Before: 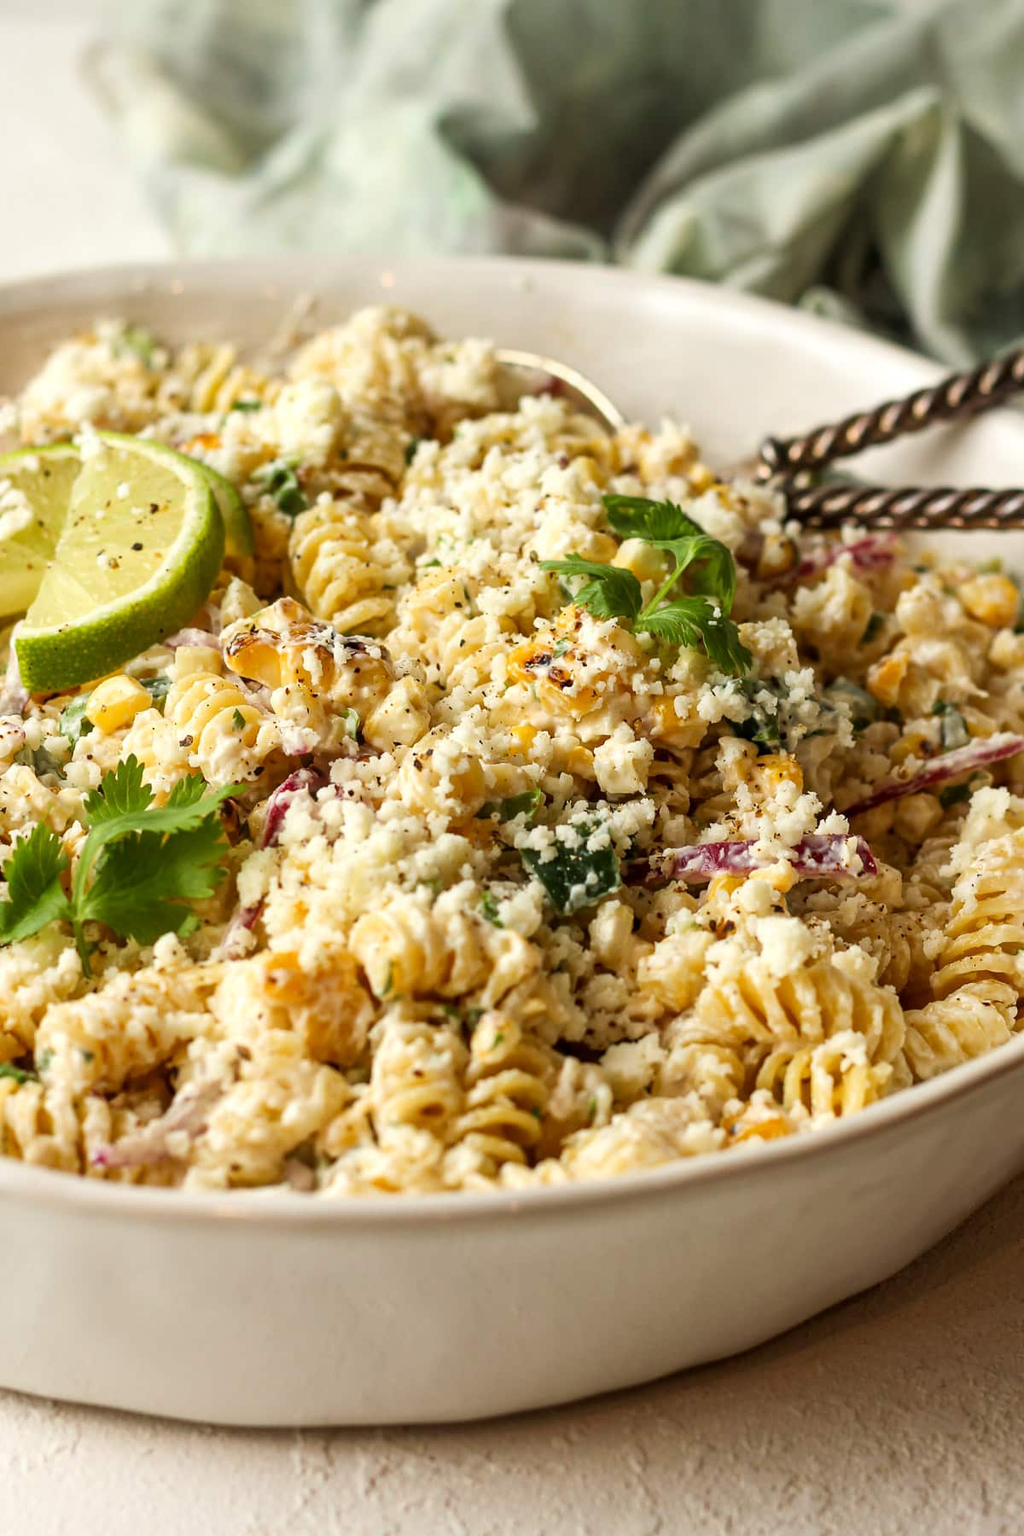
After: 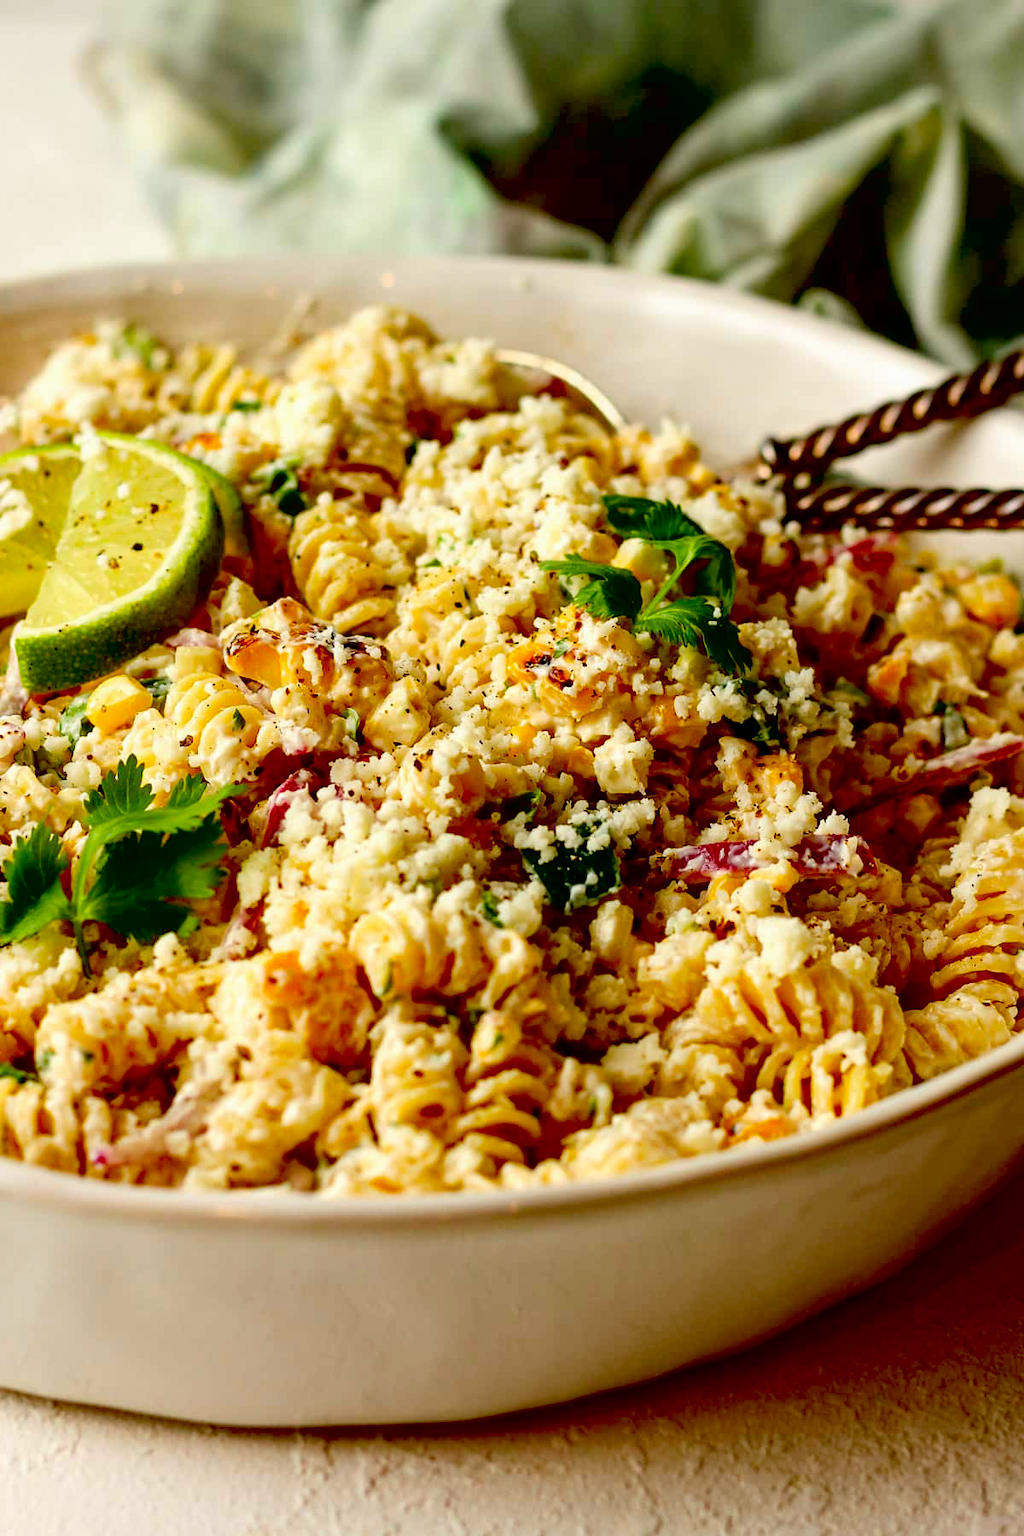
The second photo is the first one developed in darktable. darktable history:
contrast brightness saturation: brightness -0.02, saturation 0.35
exposure: black level correction 0.056, exposure -0.039 EV, compensate highlight preservation false
